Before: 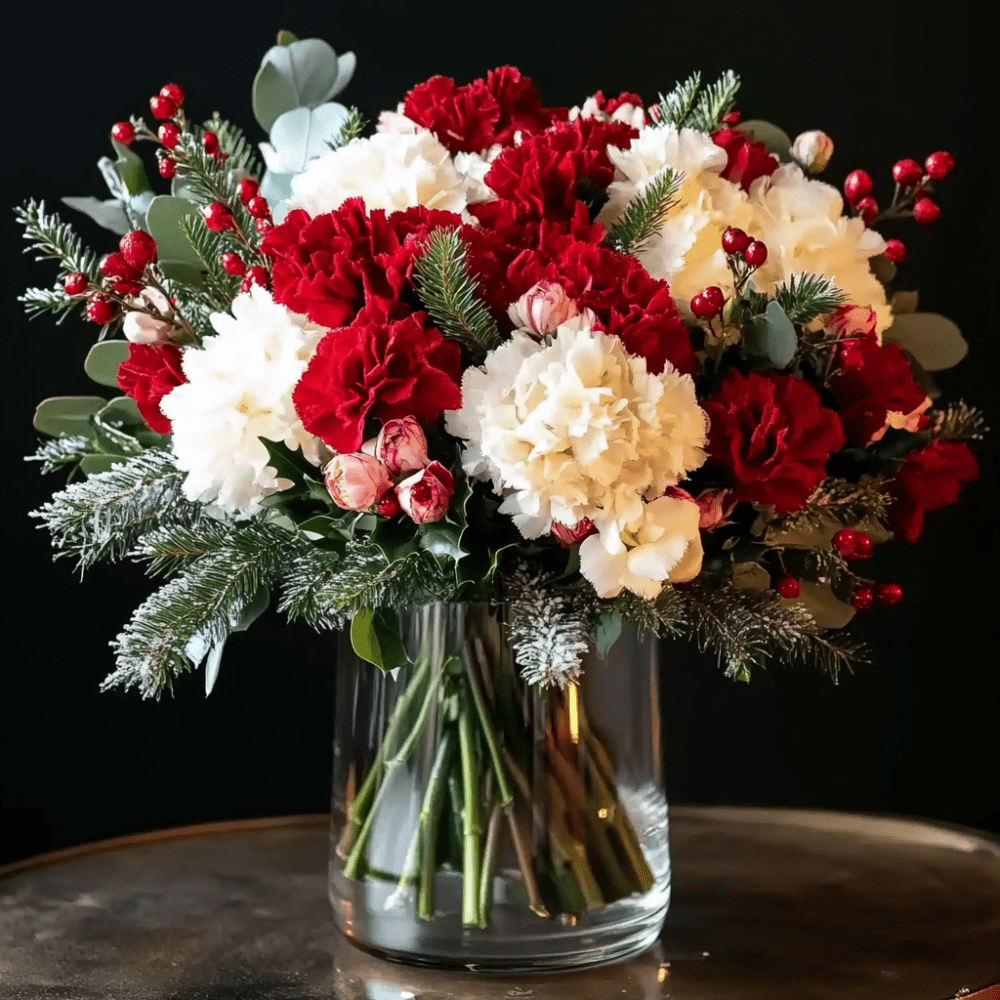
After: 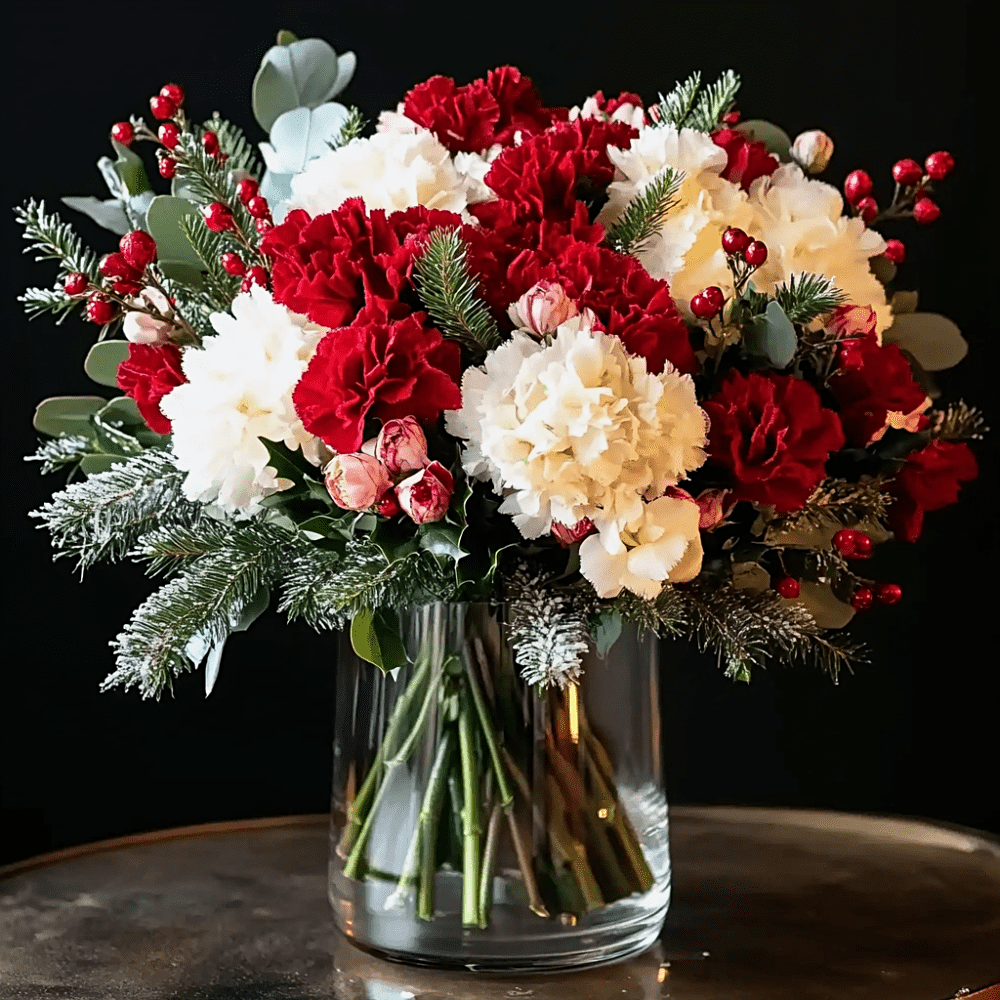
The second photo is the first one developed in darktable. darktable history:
sharpen: radius 2.149, amount 0.386, threshold 0.19
filmic rgb: black relative exposure -16 EV, white relative exposure 2.9 EV, hardness 10
